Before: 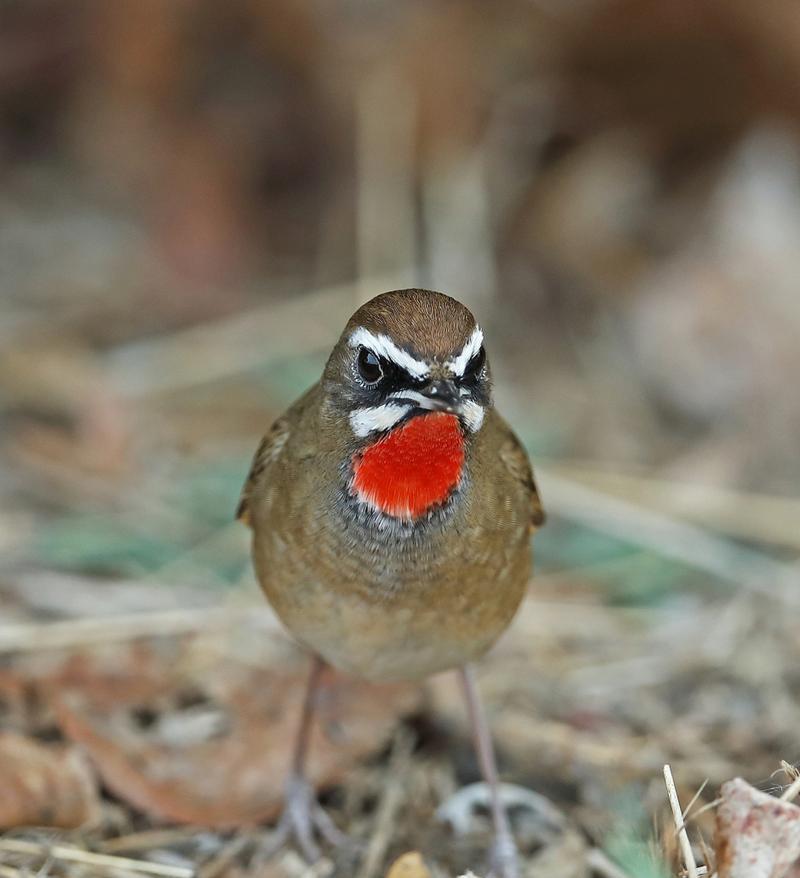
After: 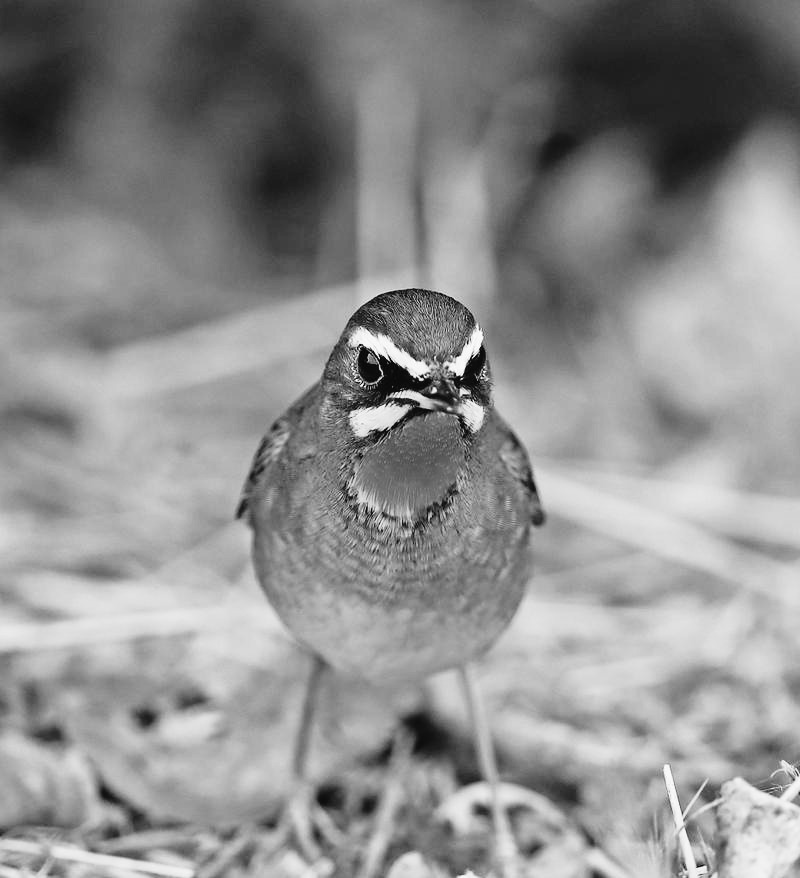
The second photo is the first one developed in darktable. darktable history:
tone curve: curves: ch0 [(0, 0.022) (0.177, 0.086) (0.392, 0.438) (0.704, 0.844) (0.858, 0.938) (1, 0.981)]; ch1 [(0, 0) (0.402, 0.36) (0.476, 0.456) (0.498, 0.501) (0.518, 0.521) (0.58, 0.598) (0.619, 0.65) (0.692, 0.737) (1, 1)]; ch2 [(0, 0) (0.415, 0.438) (0.483, 0.499) (0.503, 0.507) (0.526, 0.537) (0.563, 0.624) (0.626, 0.714) (0.699, 0.753) (0.997, 0.858)], color space Lab, independent channels
monochrome: size 1
white balance: red 1.042, blue 1.17
